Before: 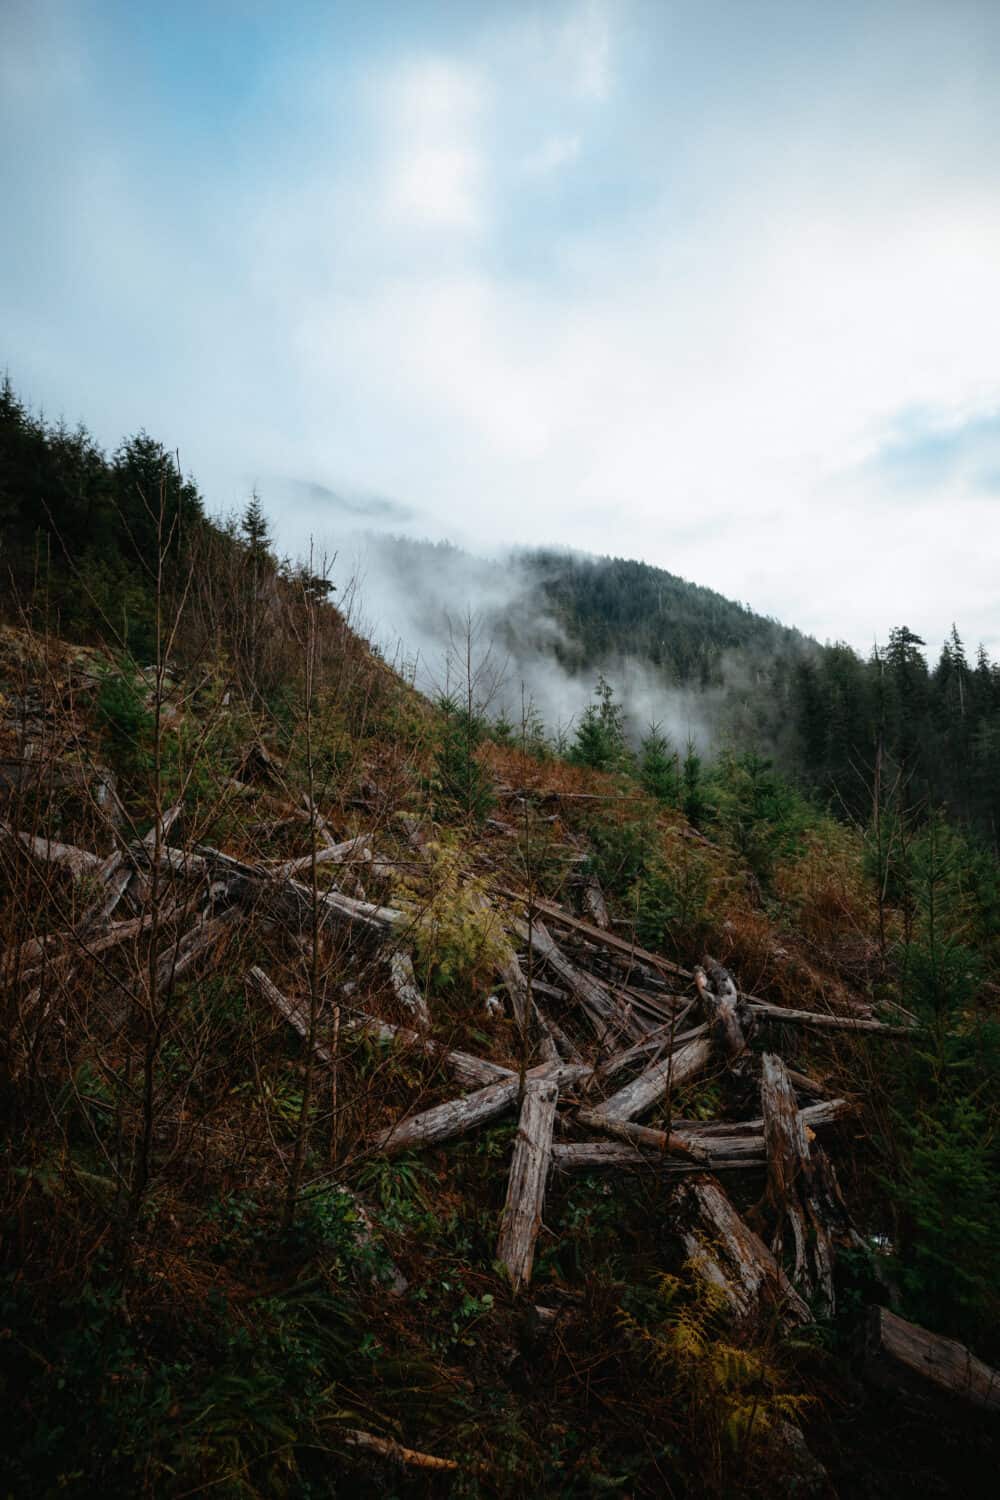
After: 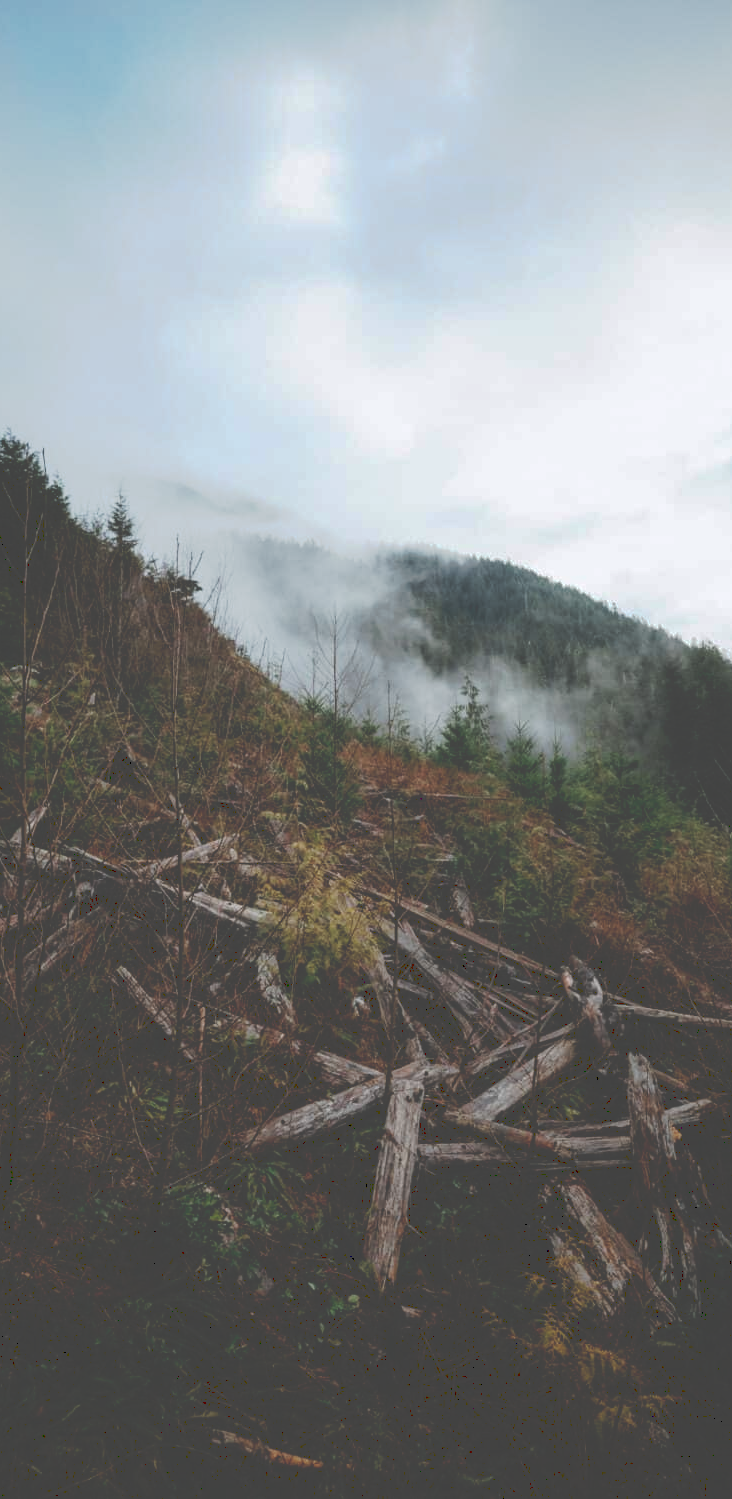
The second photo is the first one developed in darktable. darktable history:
exposure: compensate highlight preservation false
tone curve: curves: ch0 [(0, 0) (0.003, 0.277) (0.011, 0.277) (0.025, 0.279) (0.044, 0.282) (0.069, 0.286) (0.1, 0.289) (0.136, 0.294) (0.177, 0.318) (0.224, 0.345) (0.277, 0.379) (0.335, 0.425) (0.399, 0.481) (0.468, 0.542) (0.543, 0.594) (0.623, 0.662) (0.709, 0.731) (0.801, 0.792) (0.898, 0.851) (1, 1)], preserve colors none
crop: left 13.41%, top 0%, right 13.33%
